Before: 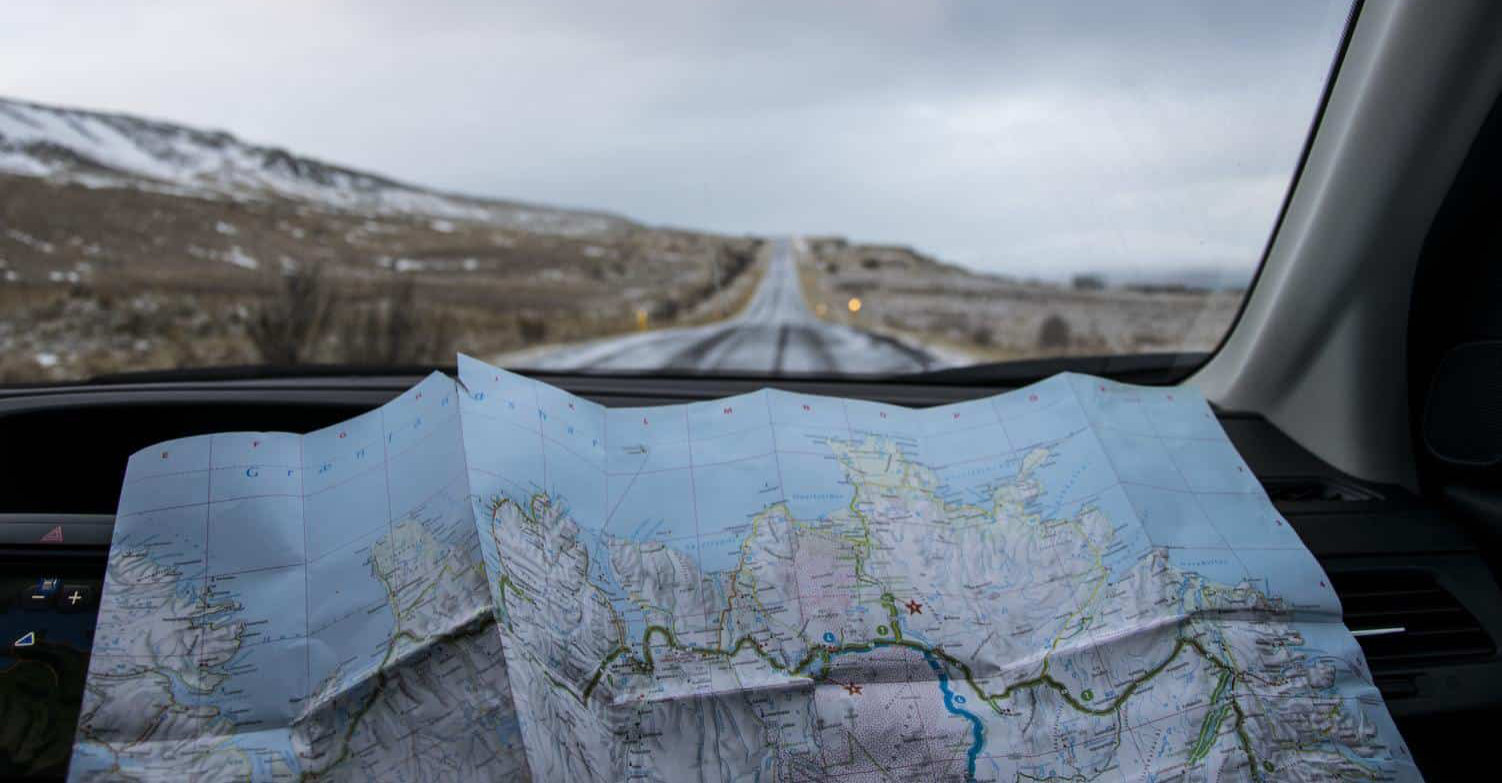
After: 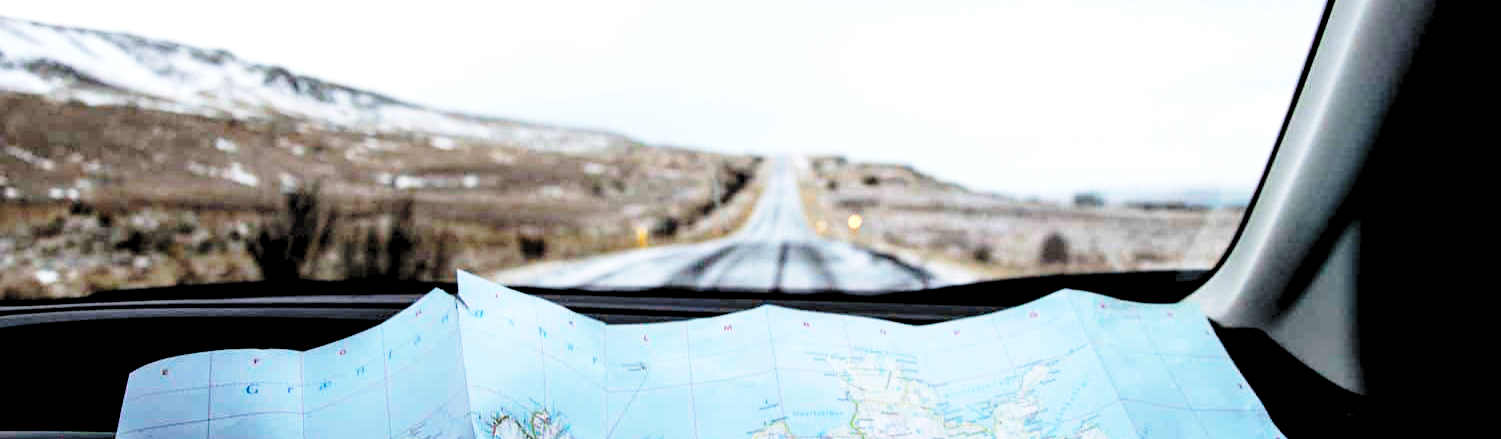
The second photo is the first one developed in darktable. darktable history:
rgb levels: levels [[0.034, 0.472, 0.904], [0, 0.5, 1], [0, 0.5, 1]]
crop and rotate: top 10.605%, bottom 33.274%
base curve: curves: ch0 [(0, 0) (0.028, 0.03) (0.121, 0.232) (0.46, 0.748) (0.859, 0.968) (1, 1)], preserve colors none
exposure: exposure 0.6 EV, compensate highlight preservation false
